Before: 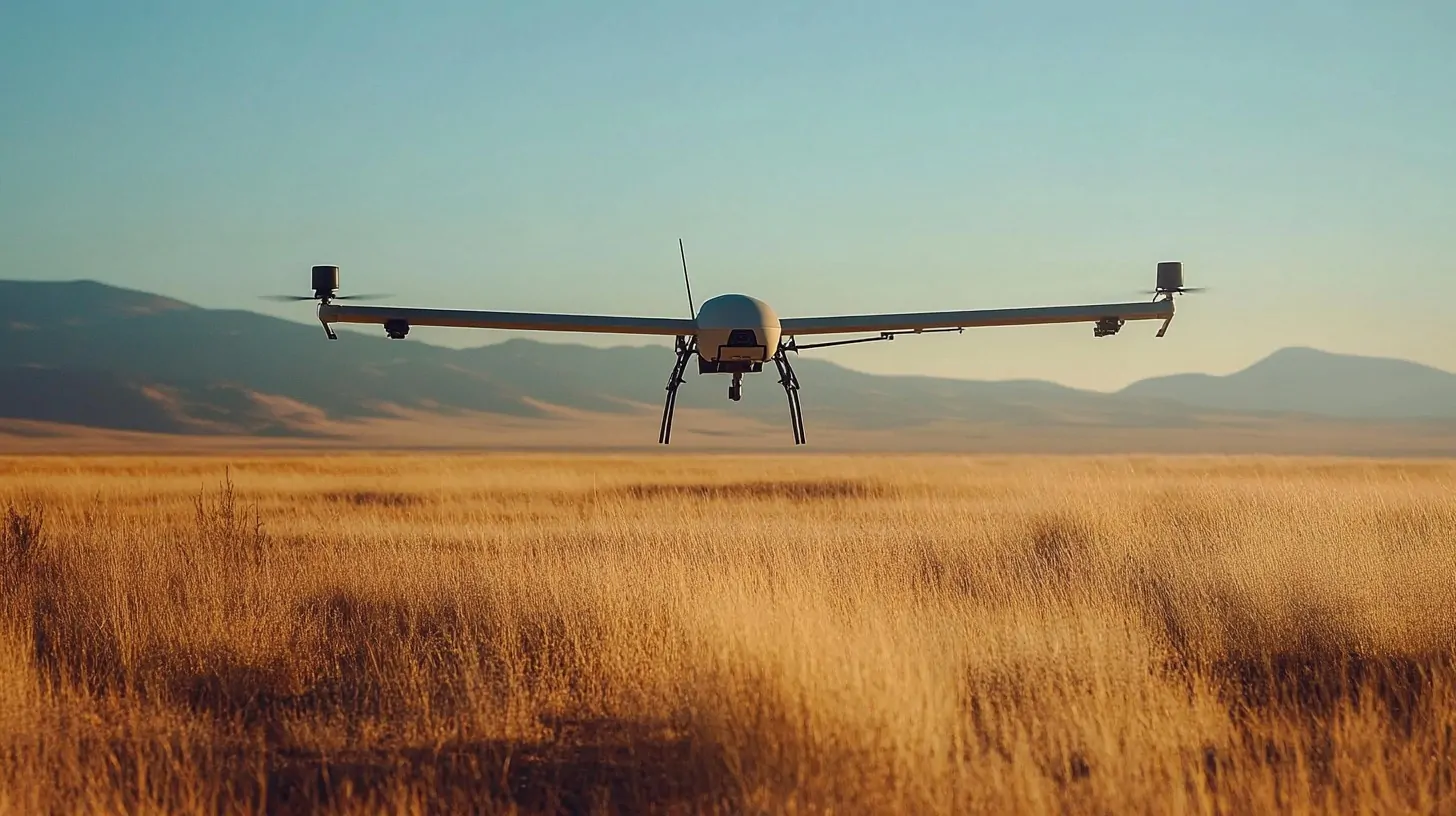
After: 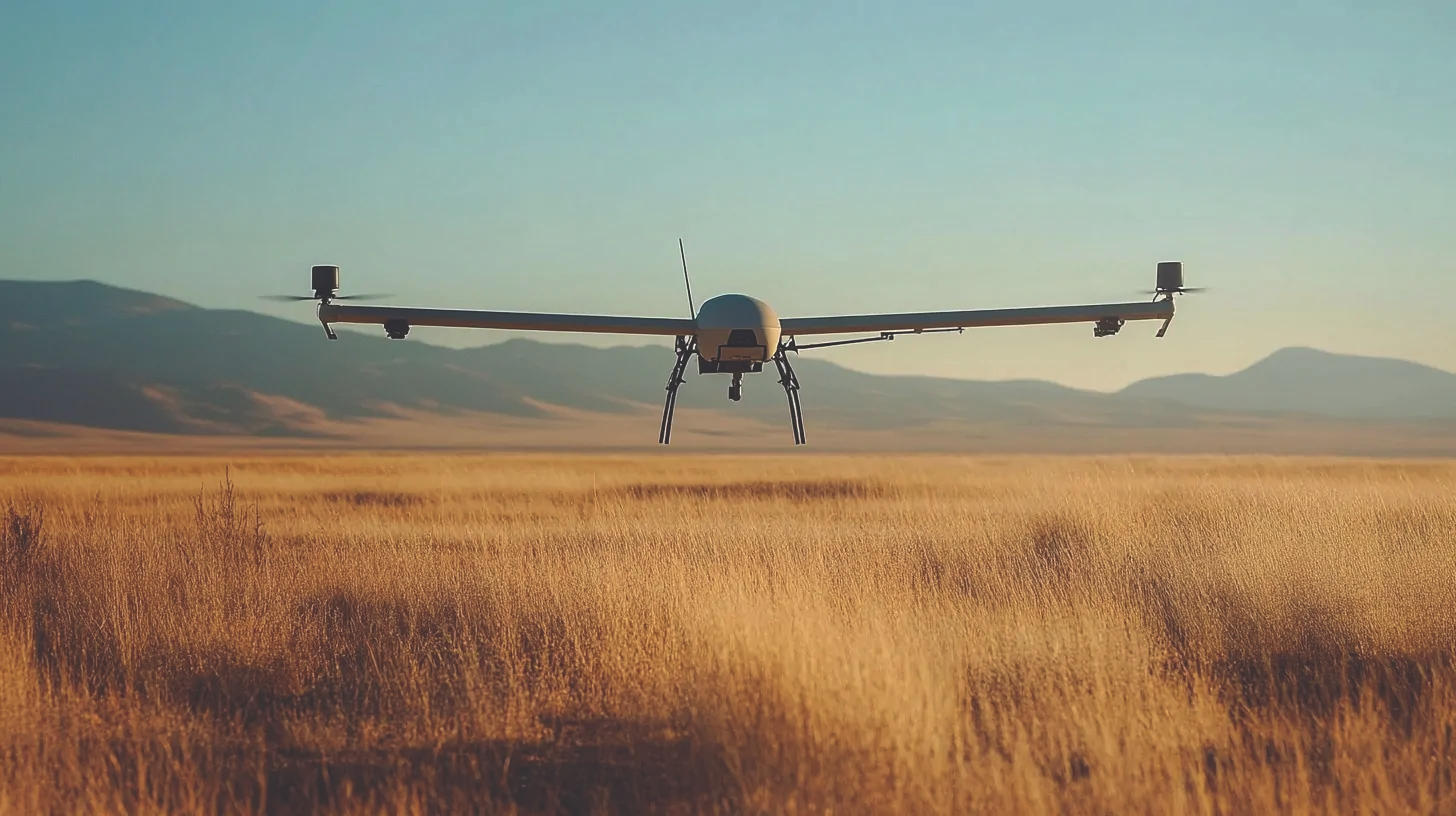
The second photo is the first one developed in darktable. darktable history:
base curve: curves: ch0 [(0, 0) (0.303, 0.277) (1, 1)]
exposure: black level correction -0.028, compensate highlight preservation false
